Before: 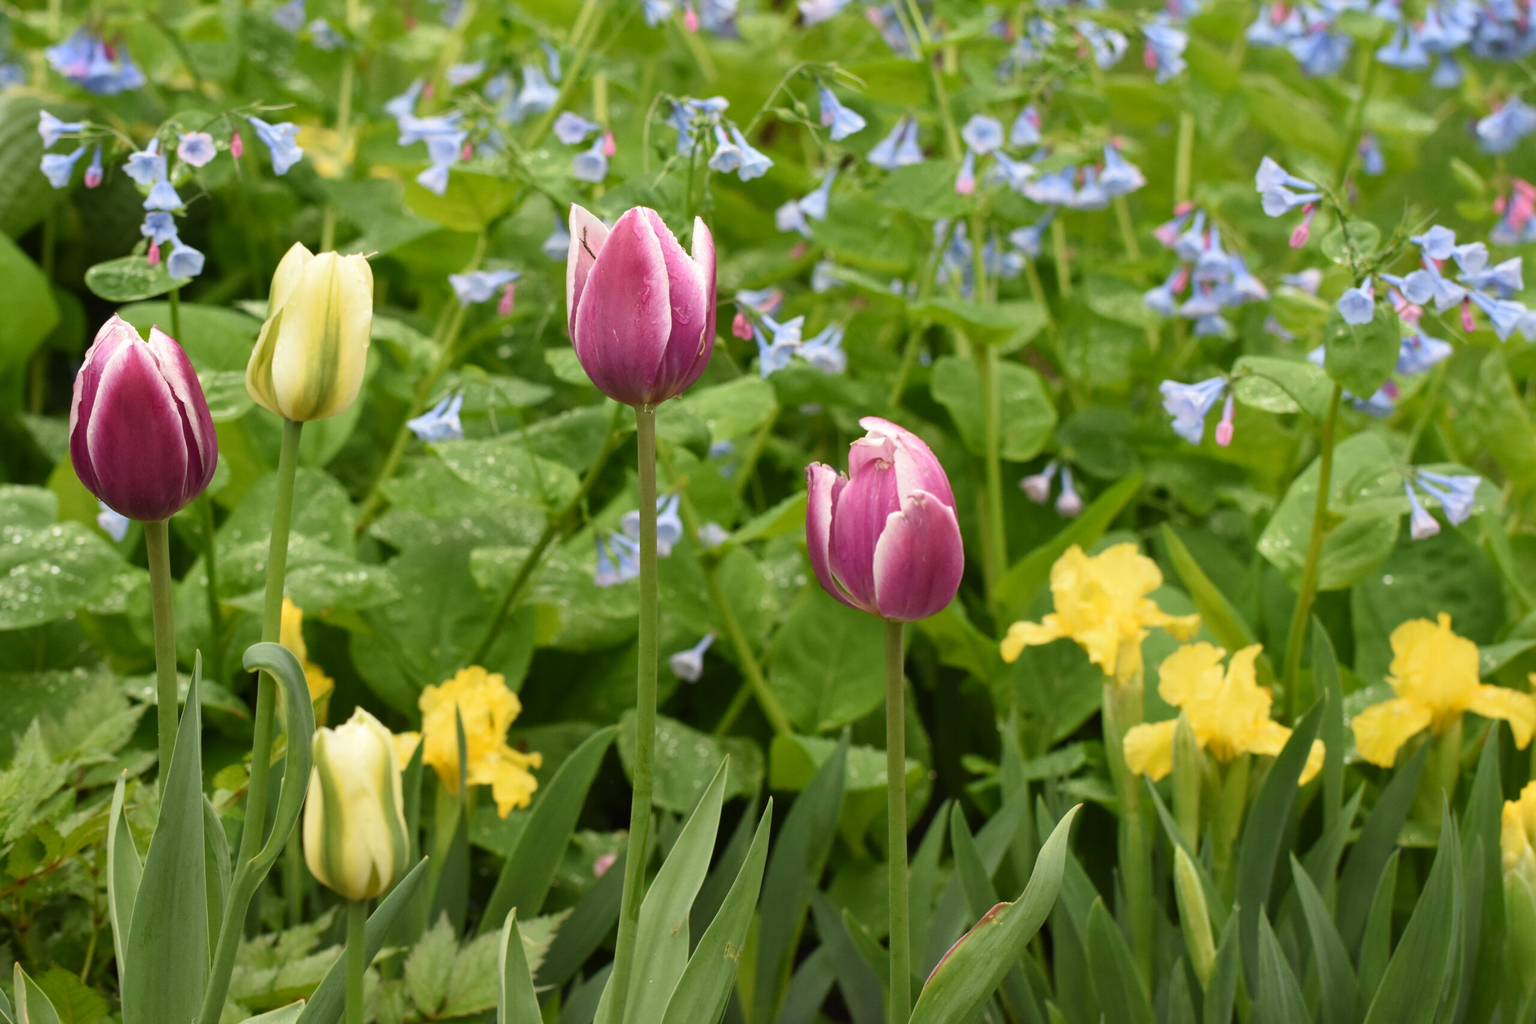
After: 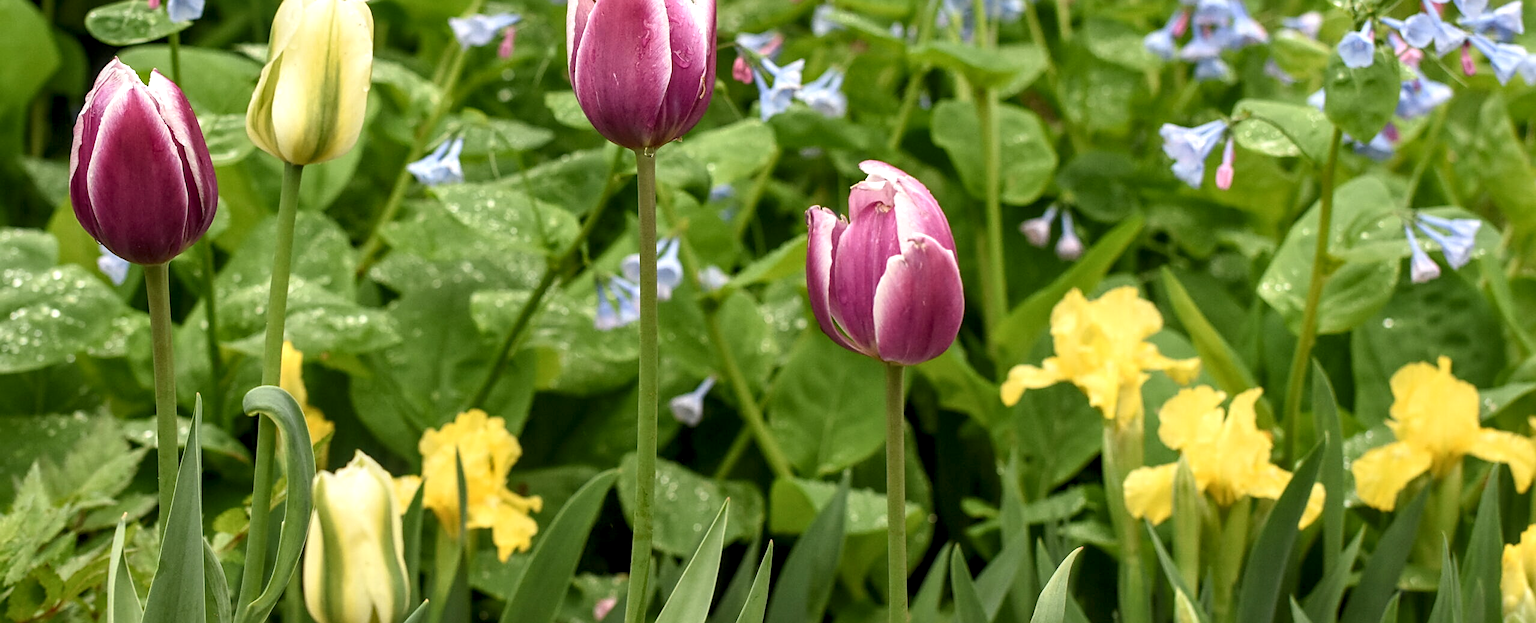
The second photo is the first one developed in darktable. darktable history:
crop and rotate: top 25.119%, bottom 13.996%
local contrast: detail 150%
shadows and highlights: shadows 43.06, highlights 7.6
sharpen: on, module defaults
